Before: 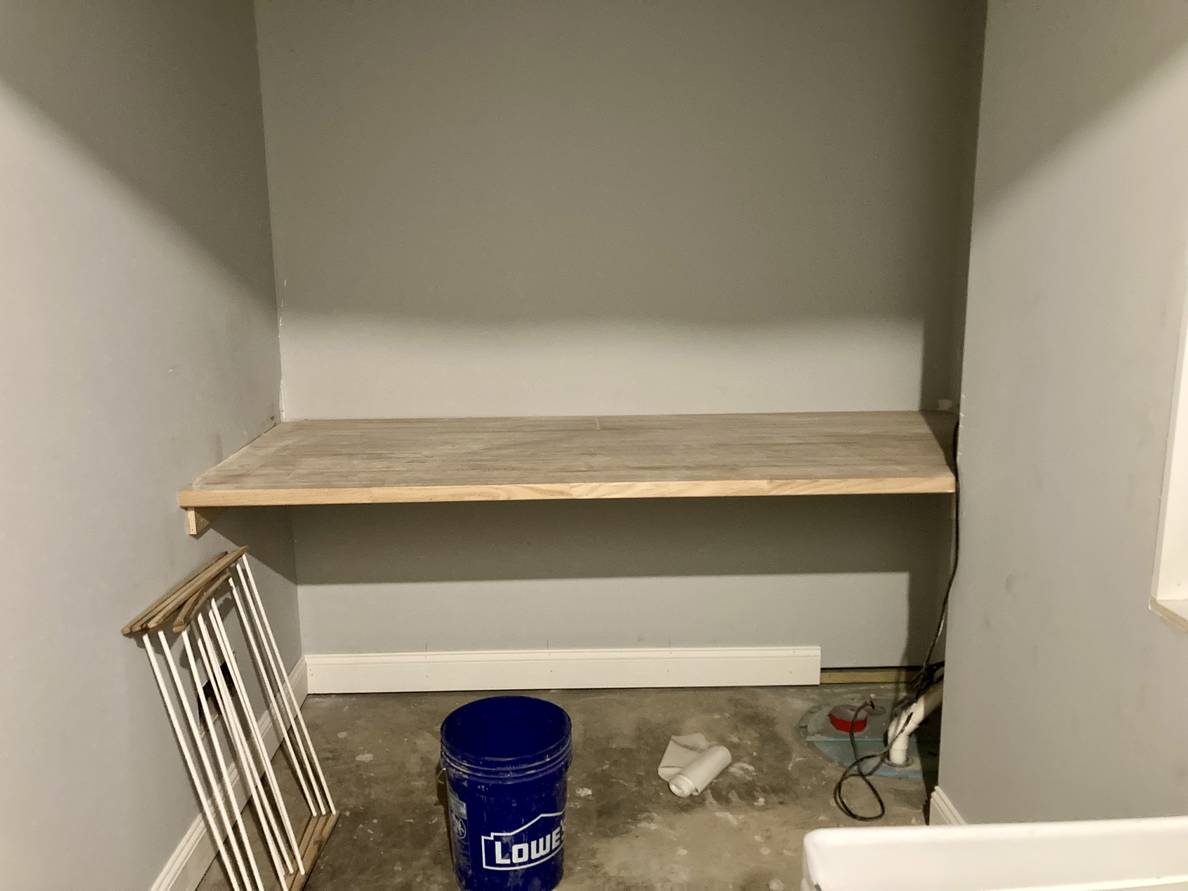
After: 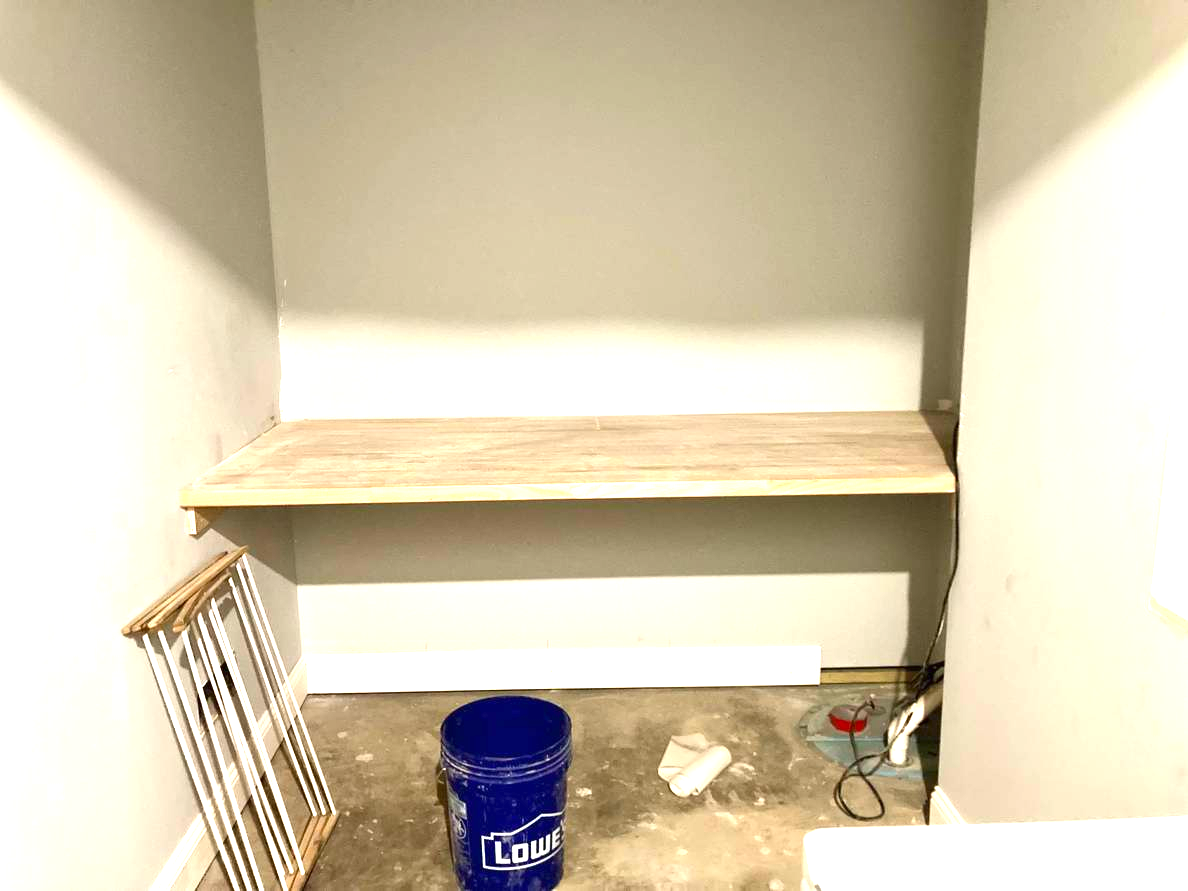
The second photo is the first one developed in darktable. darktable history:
exposure: black level correction 0, exposure 1.472 EV, compensate highlight preservation false
